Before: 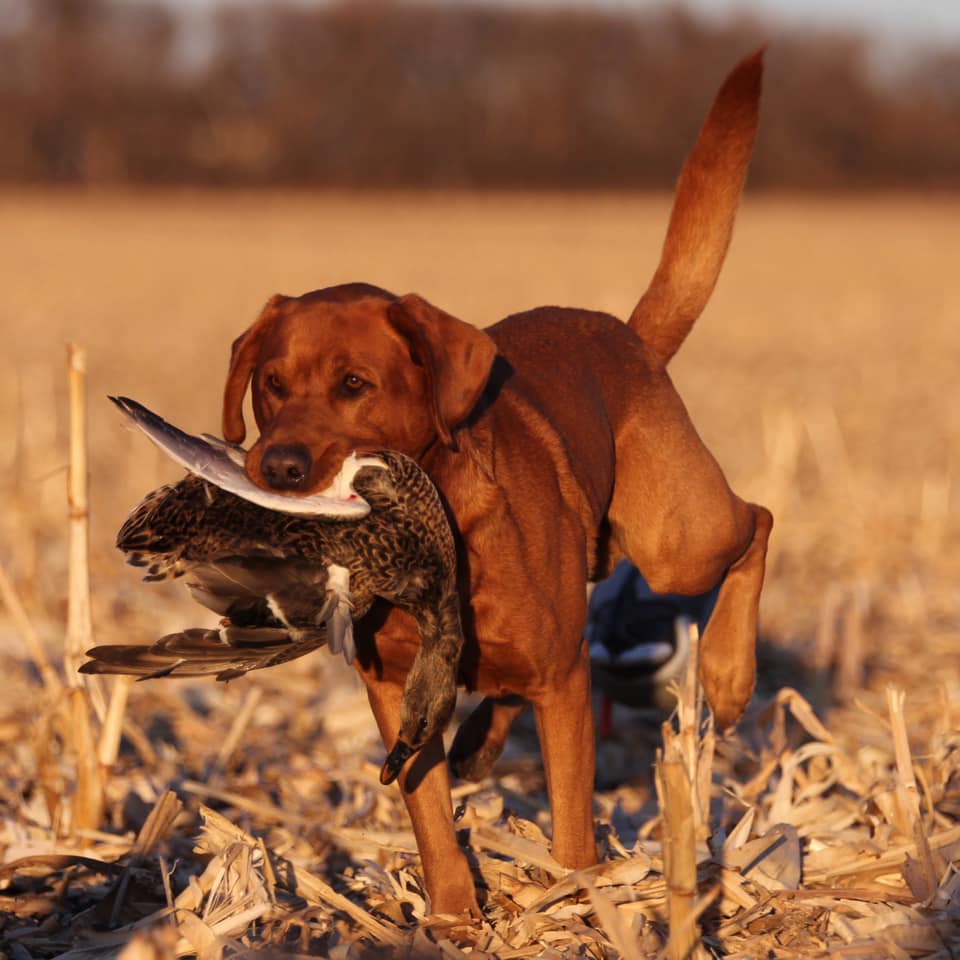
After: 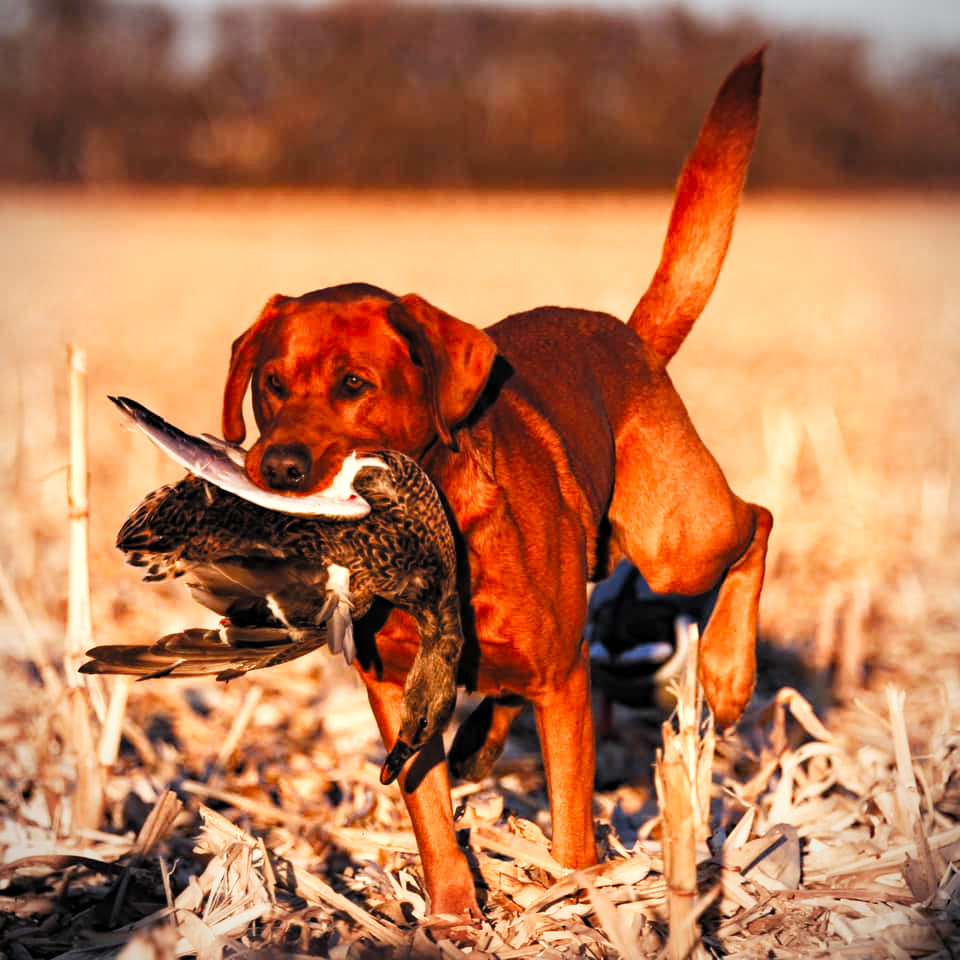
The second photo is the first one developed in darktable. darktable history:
filmic: grey point source 18, black point source -8.65, white point source 2.45, grey point target 18, white point target 100, output power 2.2, latitude stops 2, contrast 1.5, saturation 100, global saturation 100
vignetting: fall-off radius 60.92%
local contrast: highlights 100%, shadows 100%, detail 120%, midtone range 0.2
vibrance: on, module defaults
haze removal: strength 0.29, distance 0.25, compatibility mode true, adaptive false
exposure: black level correction -0.002, exposure 0.54 EV, compensate highlight preservation false
contrast brightness saturation: contrast 0.2, brightness 0.16, saturation 0.22
